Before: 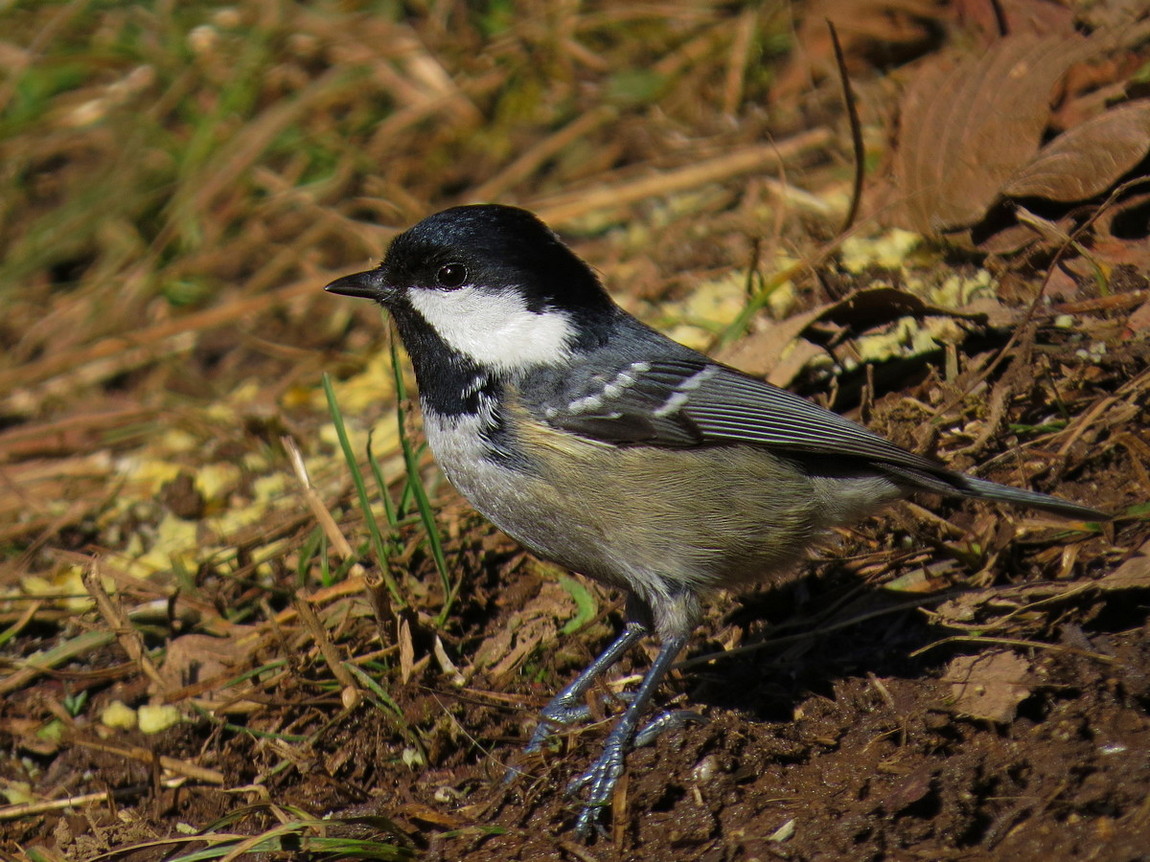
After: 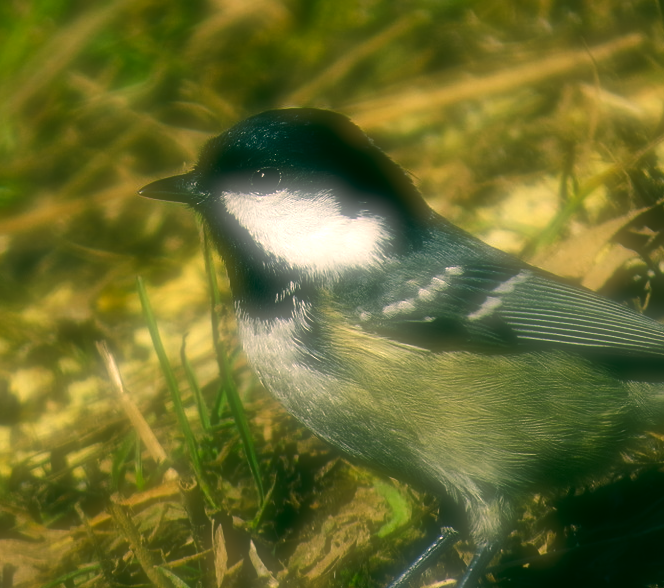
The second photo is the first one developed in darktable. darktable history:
soften: on, module defaults
color balance rgb: shadows lift › chroma 2%, shadows lift › hue 135.47°, highlights gain › chroma 2%, highlights gain › hue 291.01°, global offset › luminance 0.5%, perceptual saturation grading › global saturation -10.8%, perceptual saturation grading › highlights -26.83%, perceptual saturation grading › shadows 21.25%, perceptual brilliance grading › highlights 17.77%, perceptual brilliance grading › mid-tones 31.71%, perceptual brilliance grading › shadows -31.01%, global vibrance 24.91%
color correction: highlights a* 5.62, highlights b* 33.57, shadows a* -25.86, shadows b* 4.02
crop: left 16.202%, top 11.208%, right 26.045%, bottom 20.557%
color calibration: illuminant as shot in camera, x 0.358, y 0.373, temperature 4628.91 K
